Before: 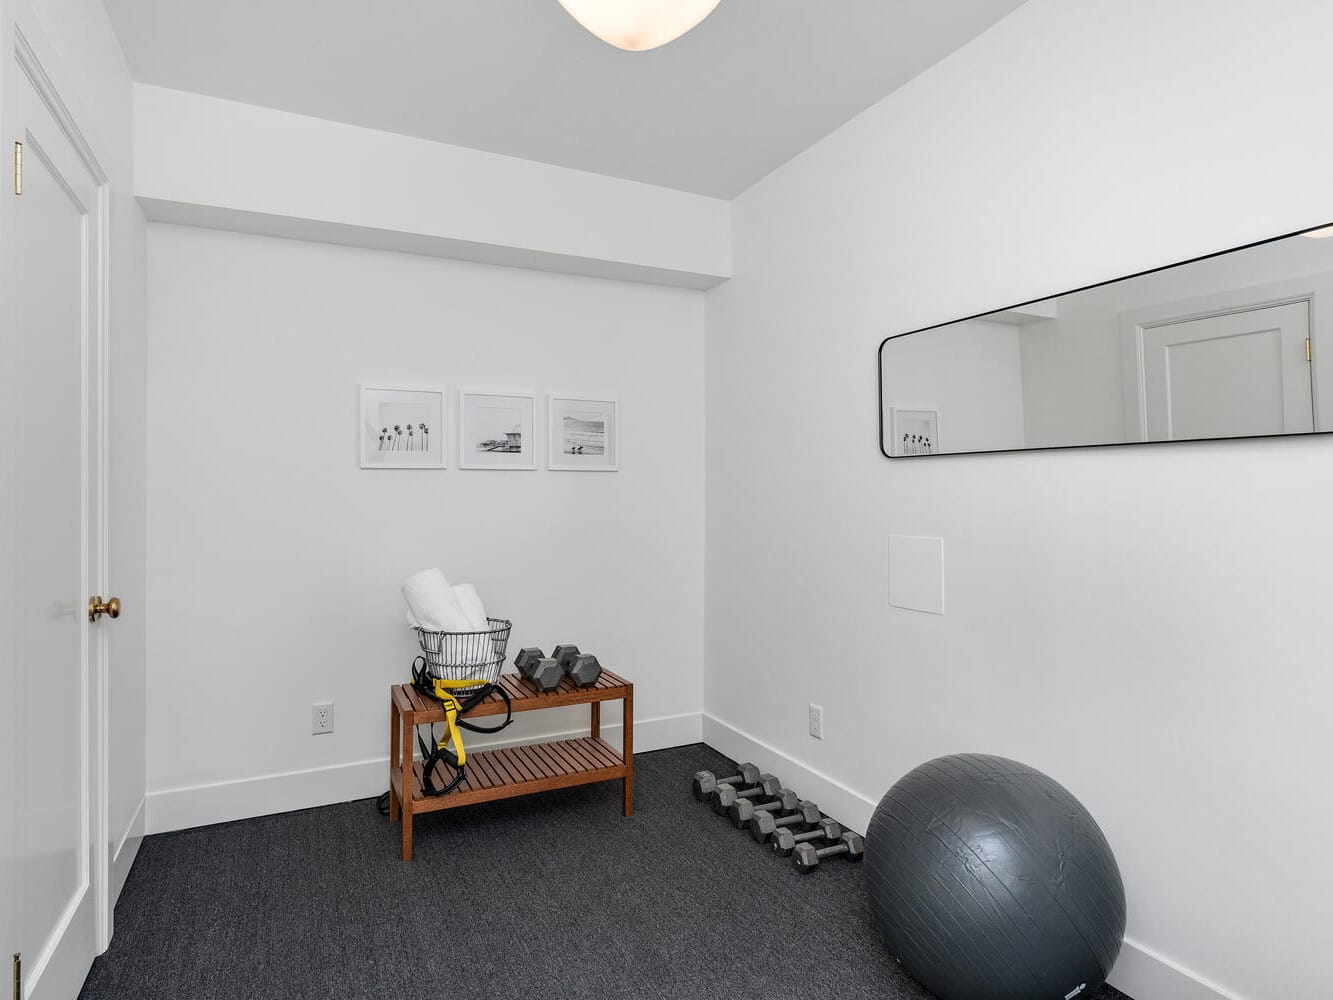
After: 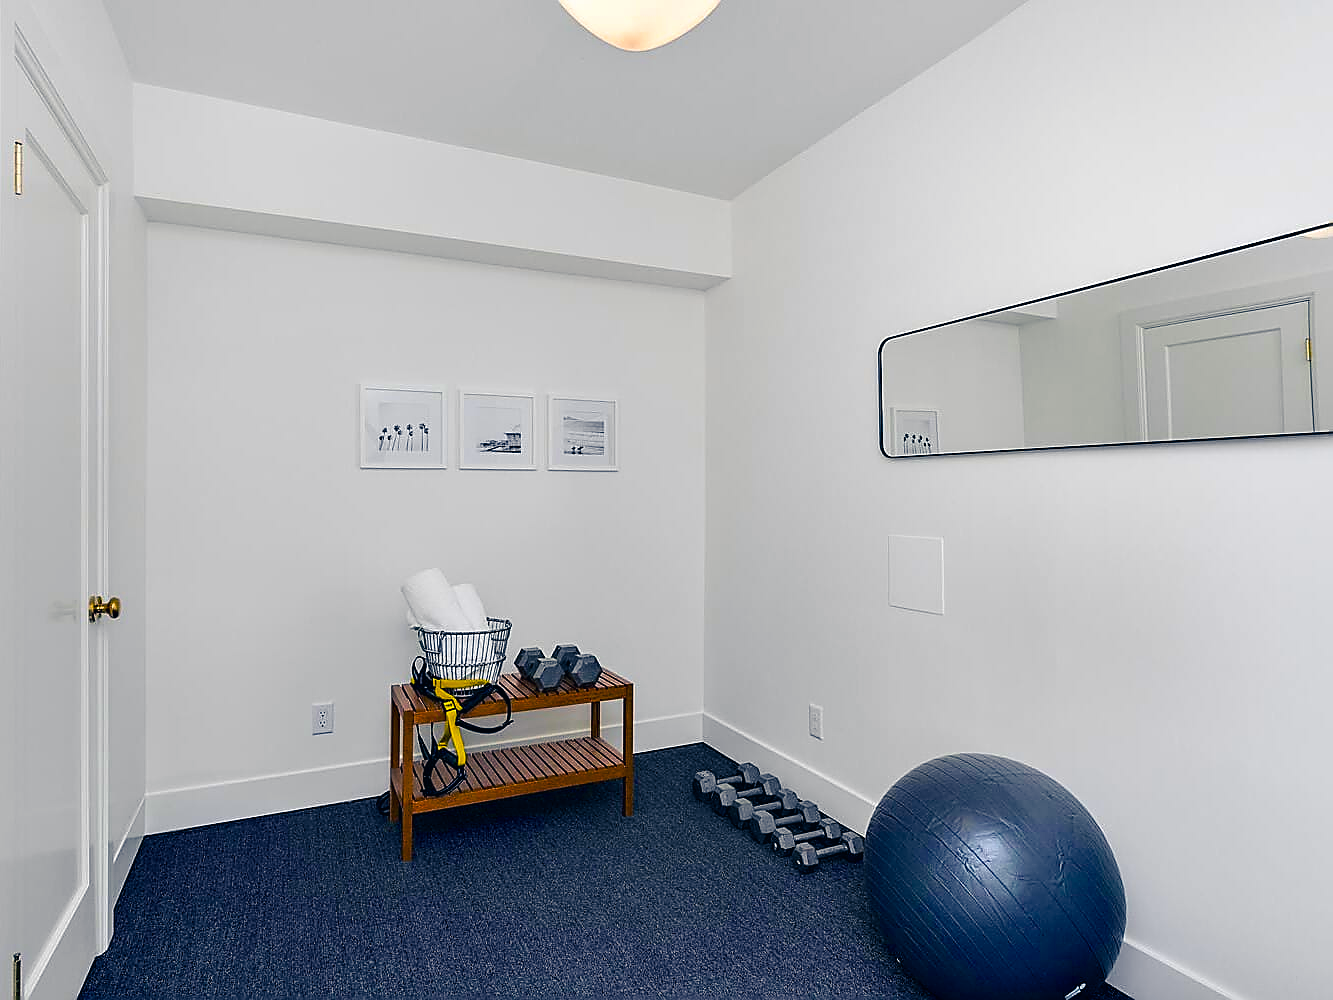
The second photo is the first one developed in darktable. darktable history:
color balance rgb: shadows lift › luminance -40.809%, shadows lift › chroma 14.241%, shadows lift › hue 259.04°, global offset › luminance 0.261%, linear chroma grading › global chroma 40.765%, perceptual saturation grading › global saturation 19.398%, global vibrance 15.966%, saturation formula JzAzBz (2021)
sharpen: radius 1.389, amount 1.234, threshold 0.683
